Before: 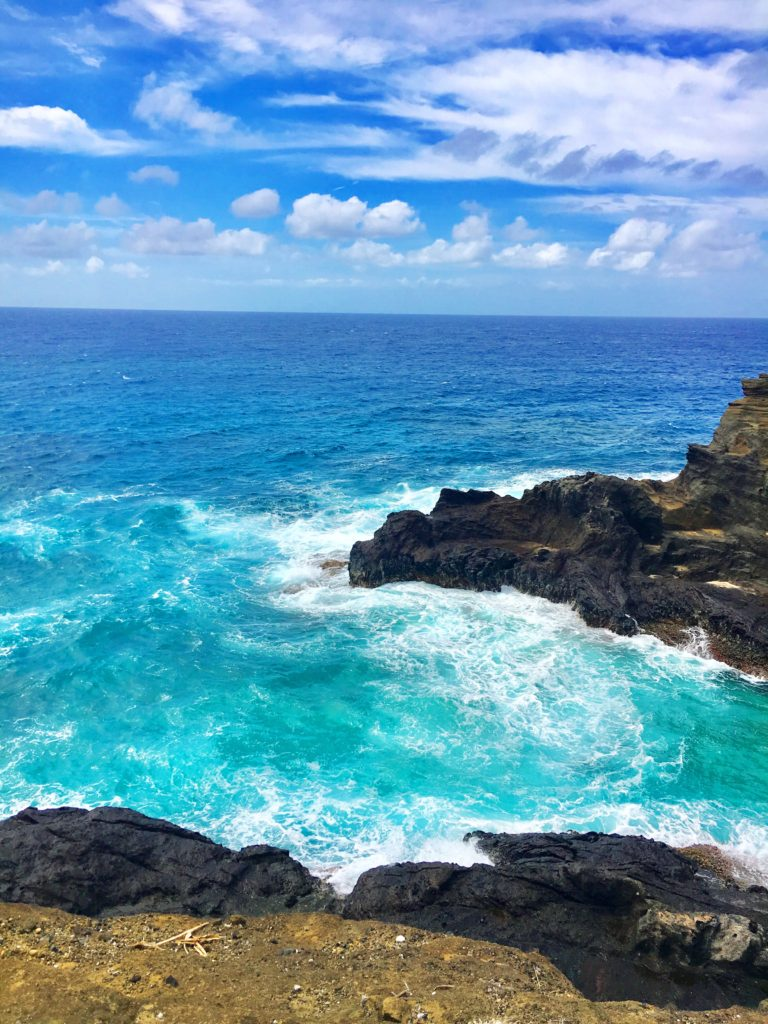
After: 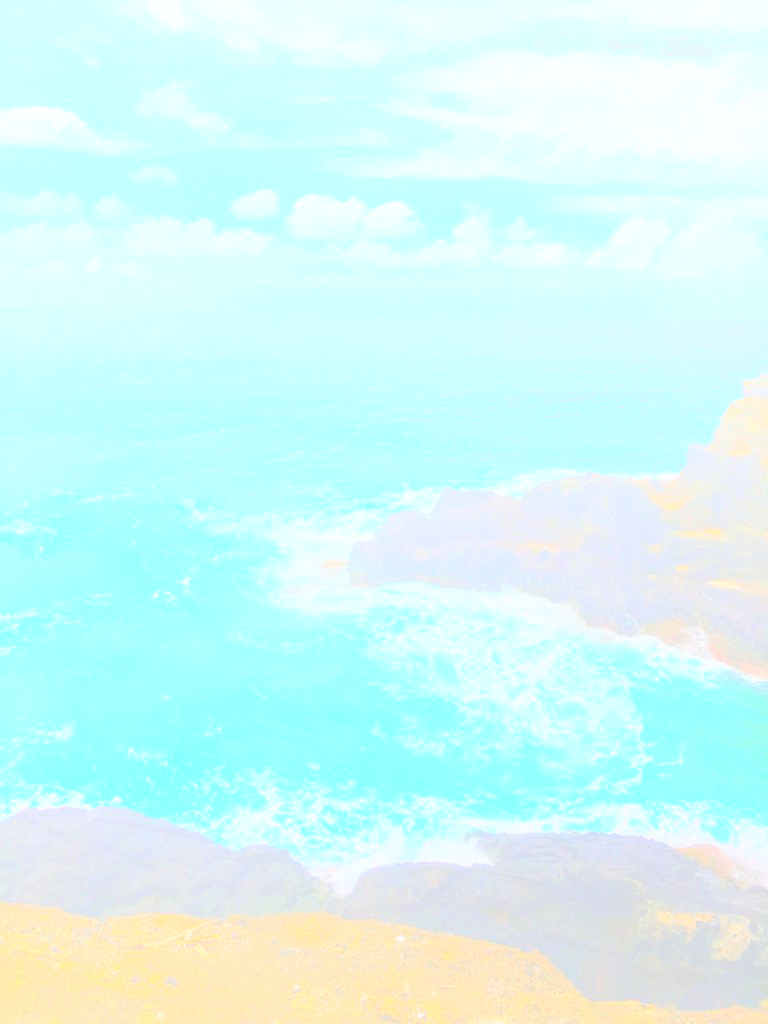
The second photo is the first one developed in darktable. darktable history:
exposure: exposure -0.462 EV, compensate highlight preservation false
bloom: size 85%, threshold 5%, strength 85%
local contrast: highlights 100%, shadows 100%, detail 120%, midtone range 0.2
